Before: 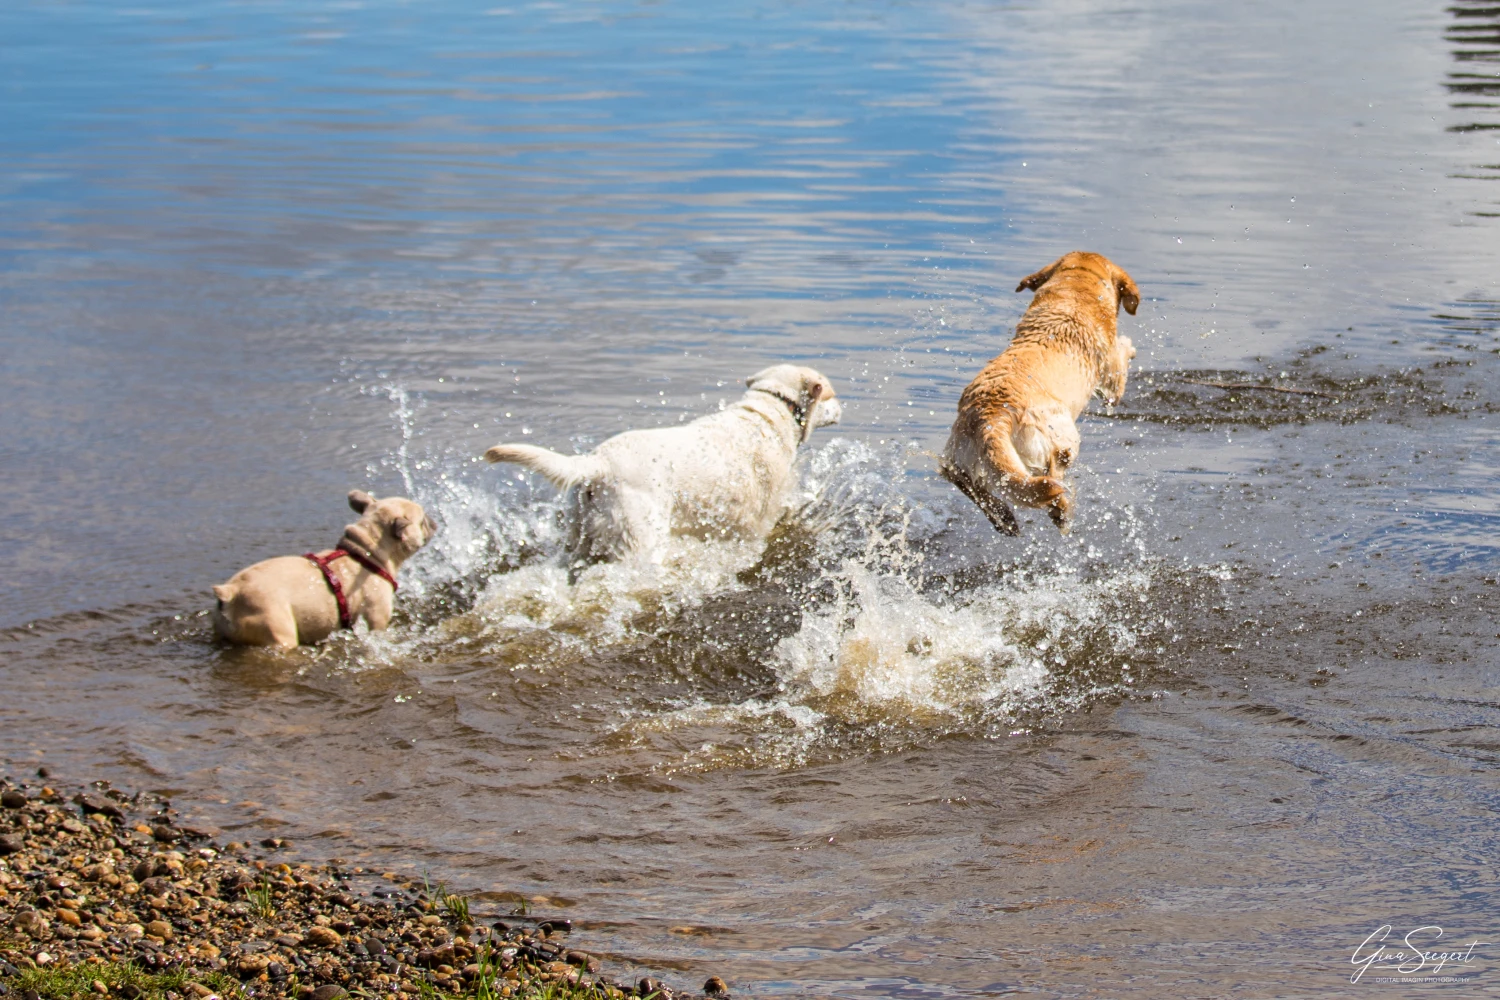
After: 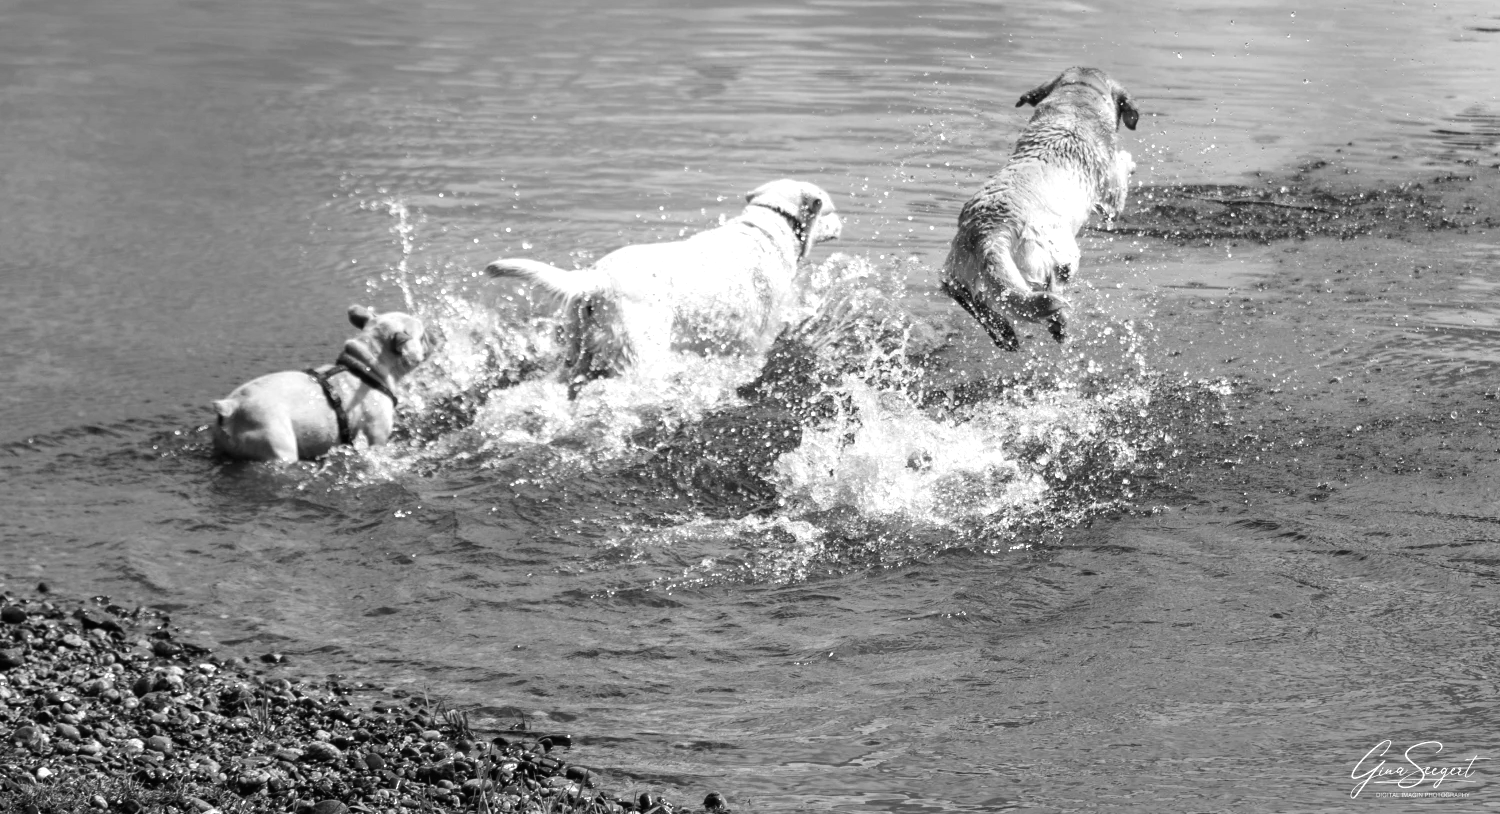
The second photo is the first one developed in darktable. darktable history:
color balance rgb: shadows lift › chroma 1%, shadows lift › hue 217.2°, power › hue 310.8°, highlights gain › chroma 2%, highlights gain › hue 44.4°, global offset › luminance 0.25%, global offset › hue 171.6°, perceptual saturation grading › global saturation 14.09%, perceptual saturation grading › highlights -30%, perceptual saturation grading › shadows 50.67%, global vibrance 25%, contrast 20%
monochrome: a -6.99, b 35.61, size 1.4
crop and rotate: top 18.507%
